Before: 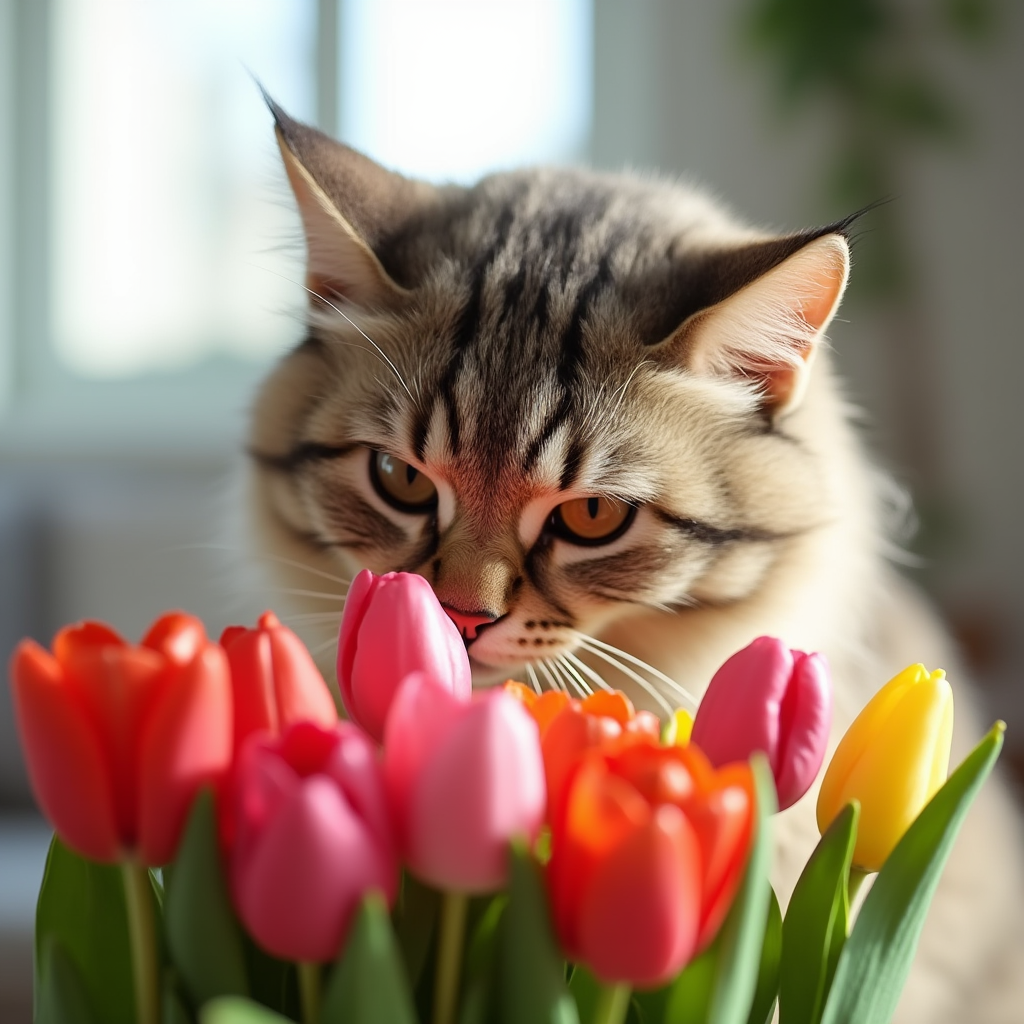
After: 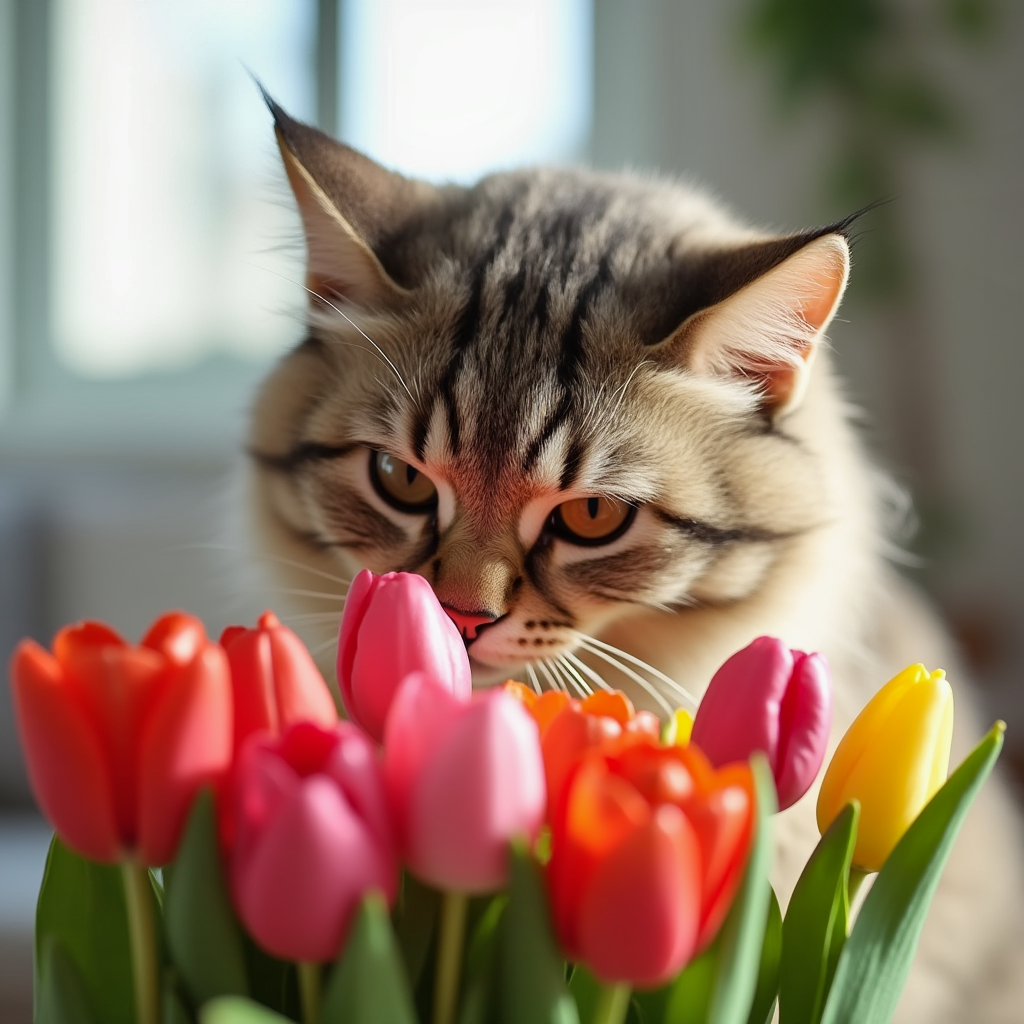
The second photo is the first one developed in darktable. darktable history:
shadows and highlights: shadows 43.5, white point adjustment -1.4, highlights color adjustment 55.87%, soften with gaussian
